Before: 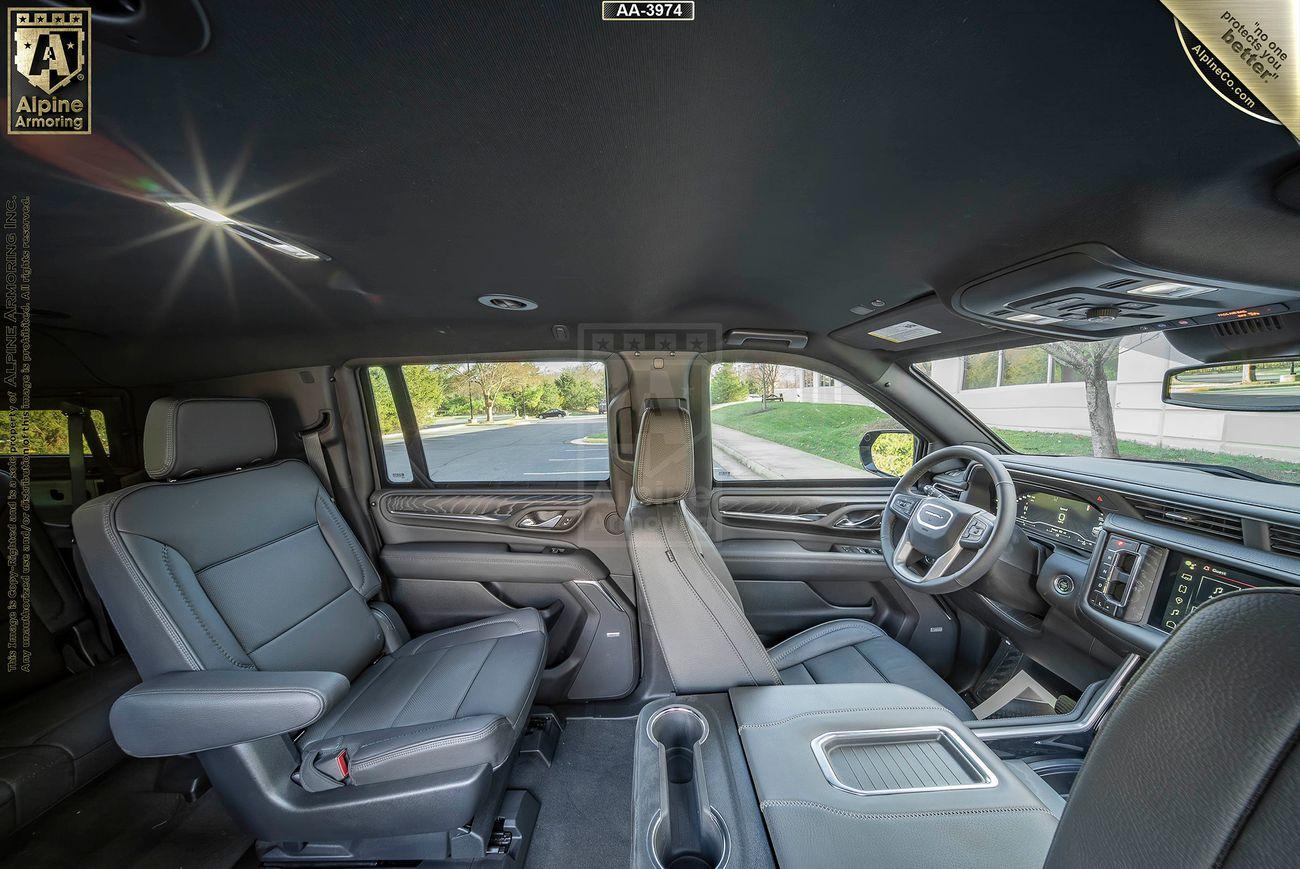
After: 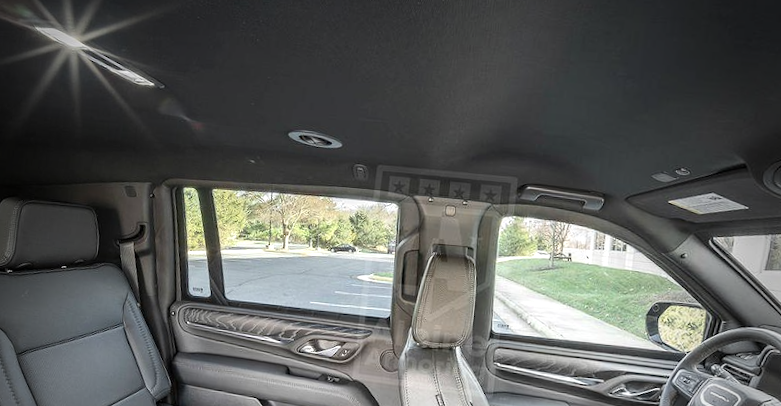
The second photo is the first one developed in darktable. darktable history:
rotate and perspective: rotation 1.69°, lens shift (vertical) -0.023, lens shift (horizontal) -0.291, crop left 0.025, crop right 0.988, crop top 0.092, crop bottom 0.842
graduated density: on, module defaults
exposure: exposure 0.6 EV, compensate highlight preservation false
crop and rotate: angle -4.99°, left 2.122%, top 6.945%, right 27.566%, bottom 30.519%
vignetting: fall-off start 64.63%, center (-0.034, 0.148), width/height ratio 0.881
contrast brightness saturation: contrast 0.1, saturation -0.36
